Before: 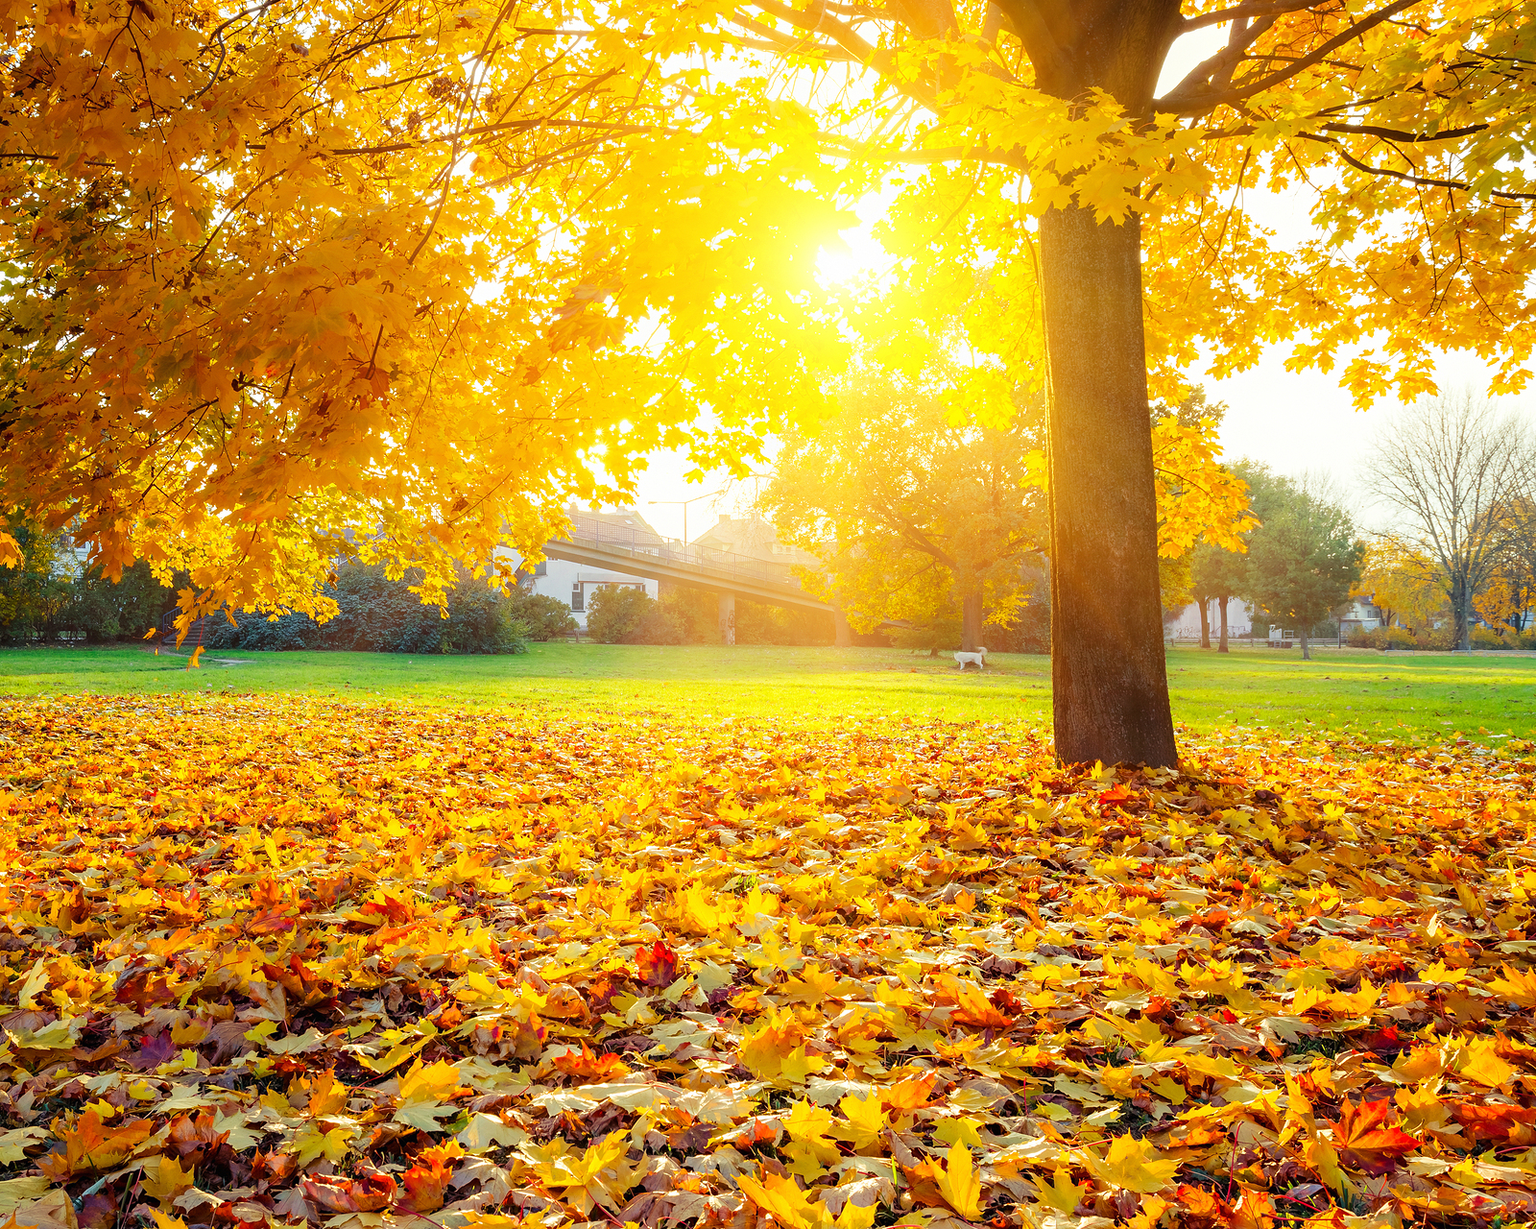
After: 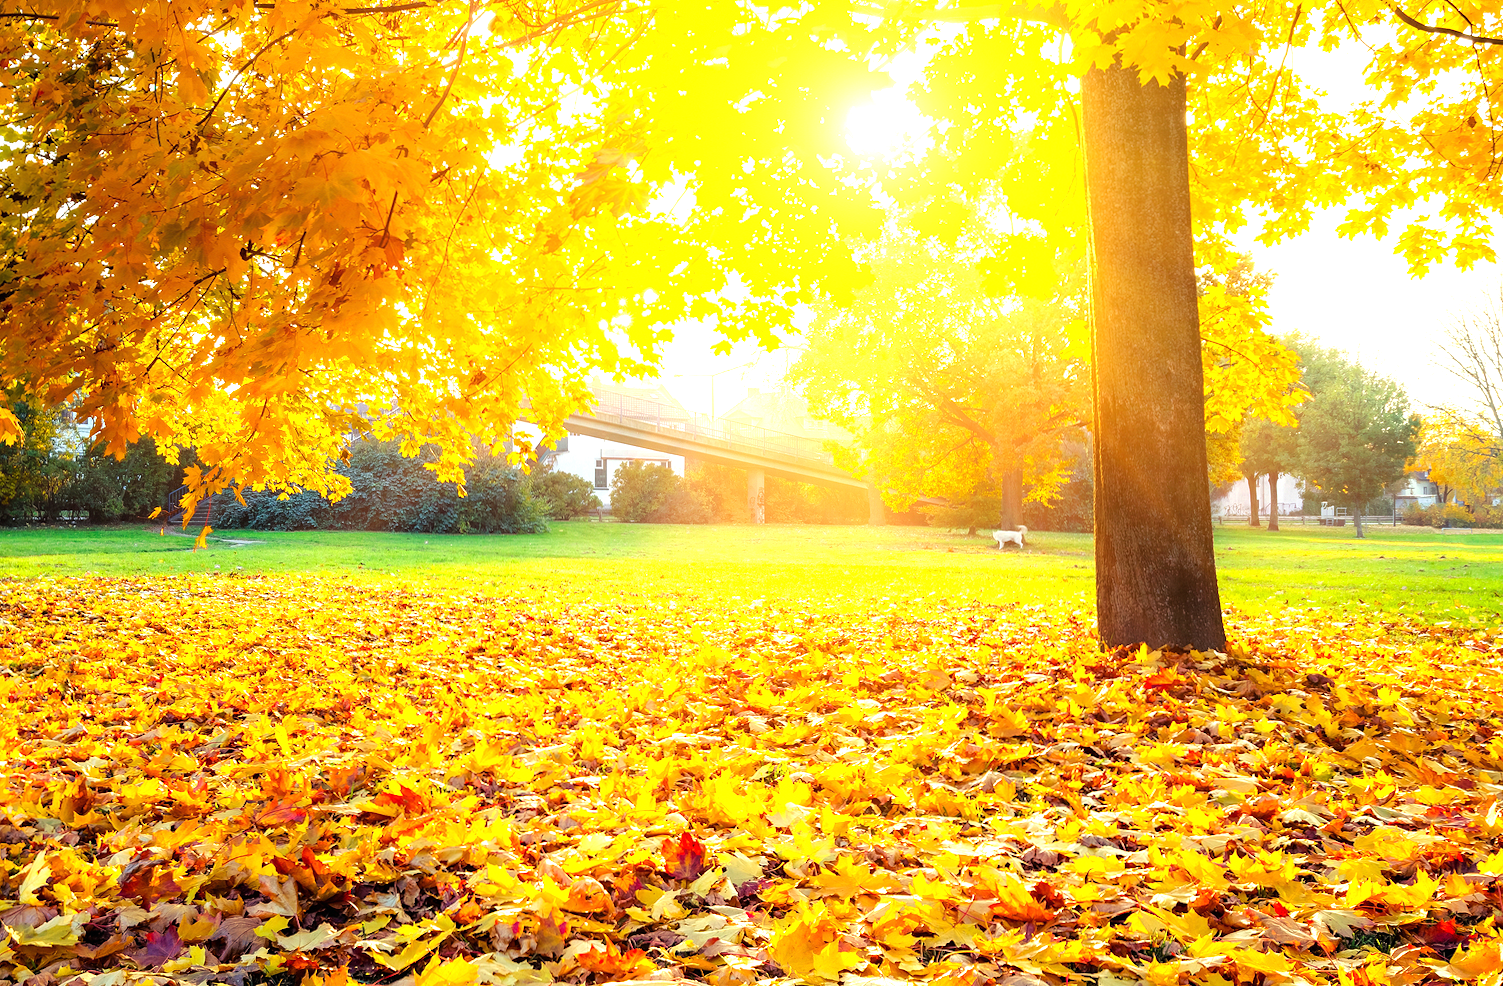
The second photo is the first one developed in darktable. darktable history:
tone equalizer: -8 EV -0.763 EV, -7 EV -0.696 EV, -6 EV -0.621 EV, -5 EV -0.402 EV, -3 EV 0.389 EV, -2 EV 0.6 EV, -1 EV 0.684 EV, +0 EV 0.758 EV
crop and rotate: angle 0.1°, top 11.525%, right 5.831%, bottom 11.221%
